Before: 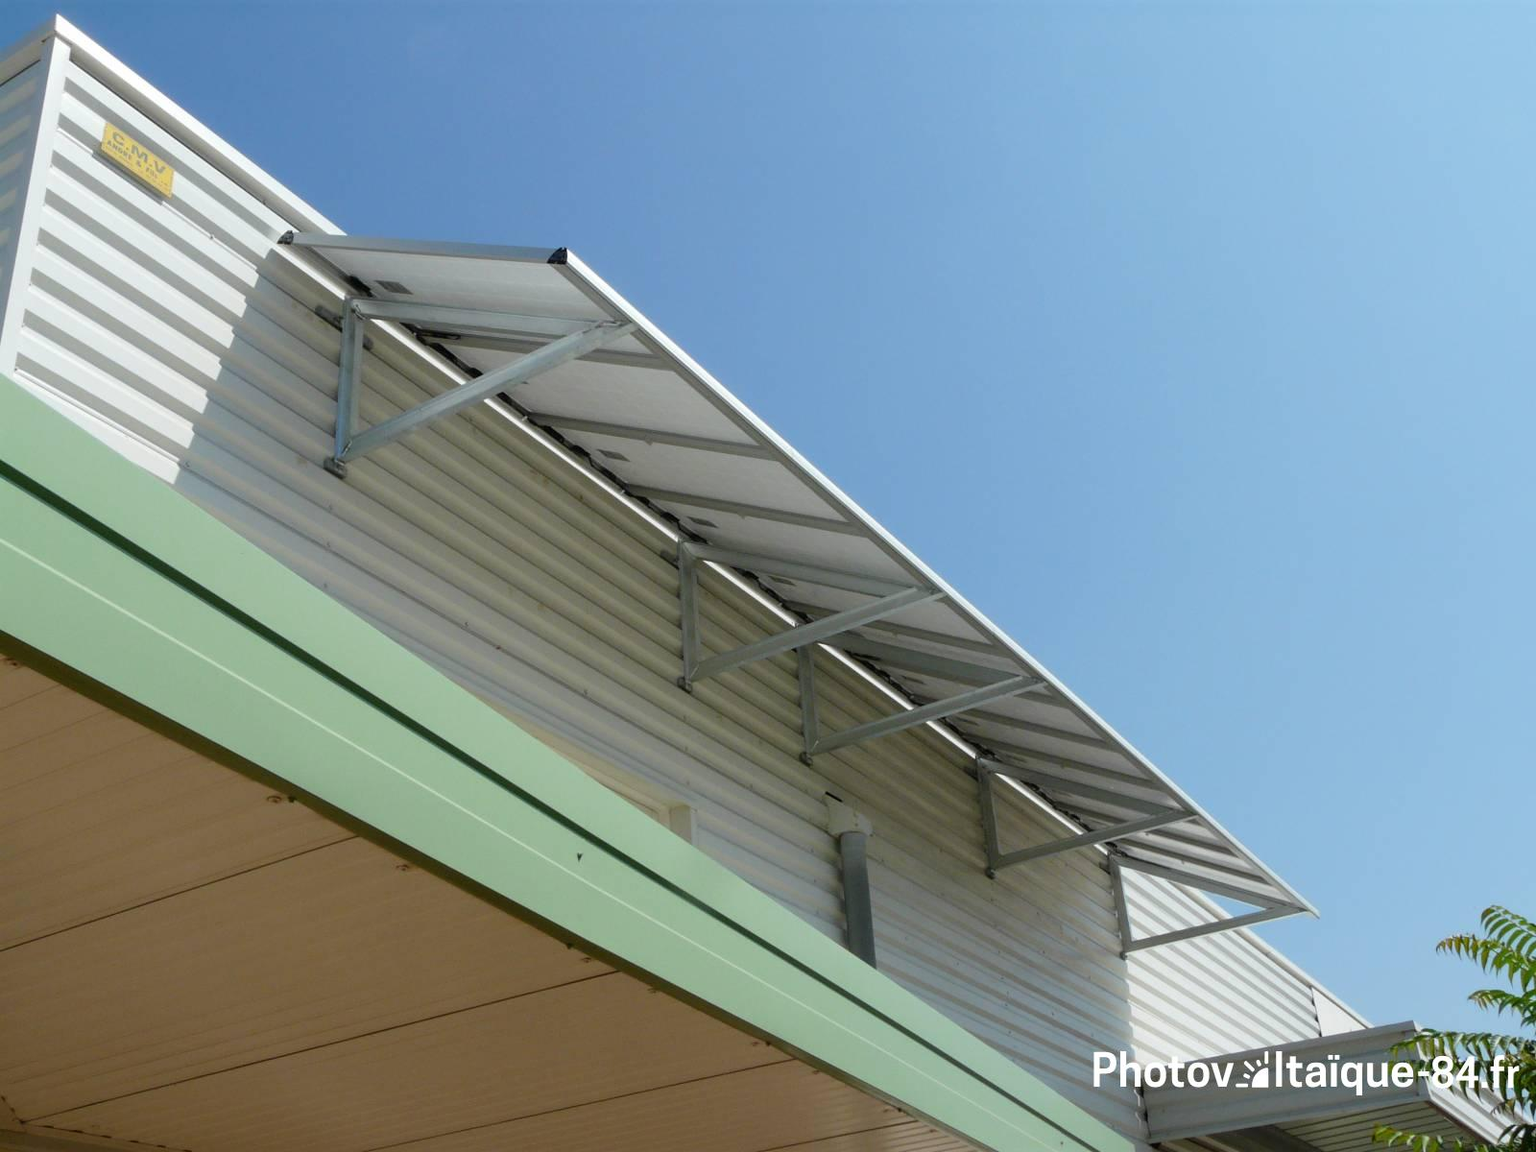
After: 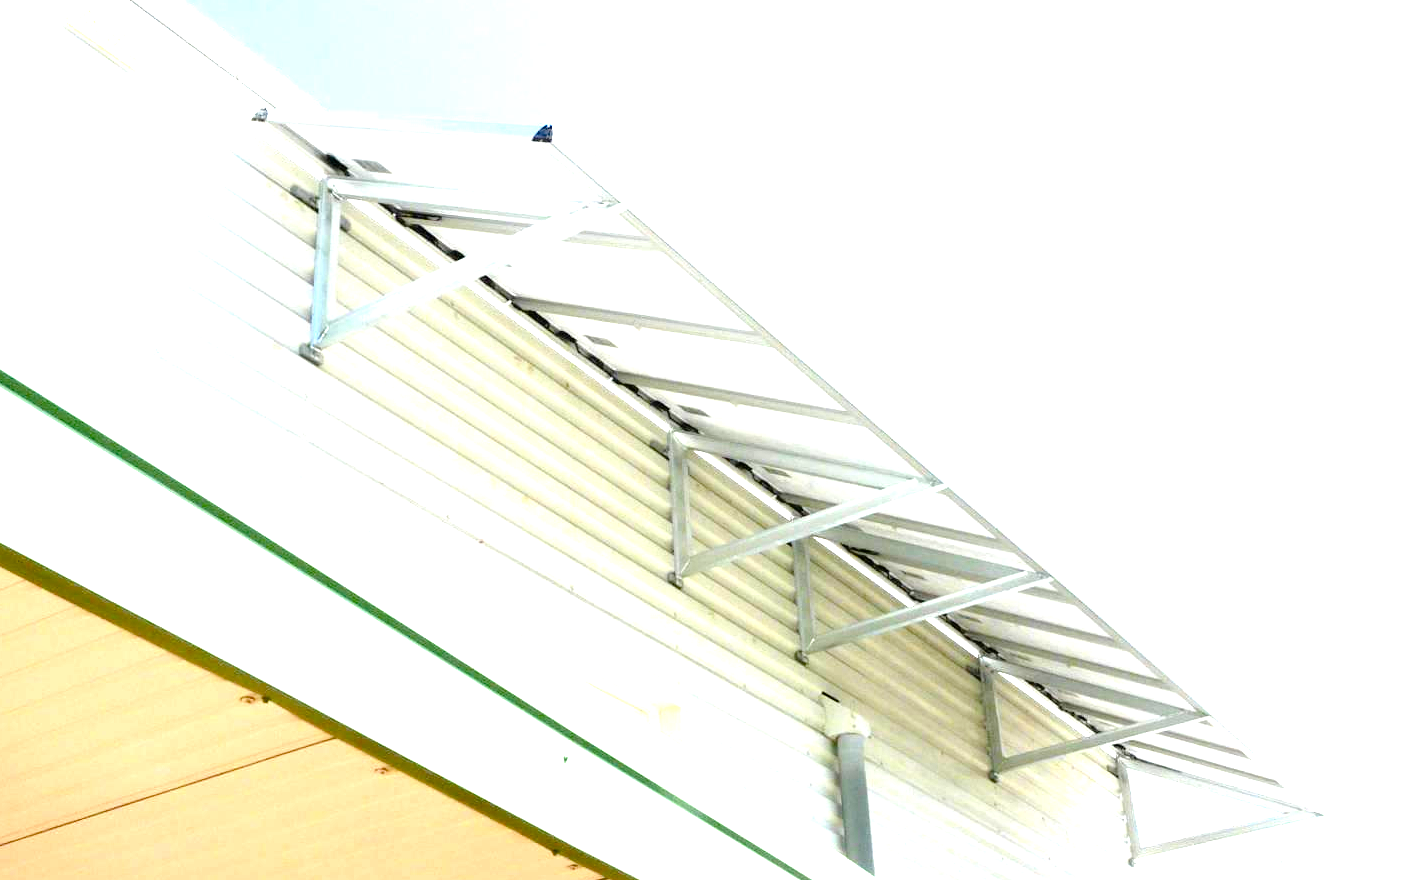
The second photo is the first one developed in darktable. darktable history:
crop and rotate: left 2.399%, top 11.163%, right 9.379%, bottom 15.464%
color balance rgb: perceptual saturation grading › global saturation 20%, perceptual saturation grading › highlights -25.466%, perceptual saturation grading › shadows 24.133%, perceptual brilliance grading › mid-tones 10.997%, perceptual brilliance grading › shadows 15.48%, global vibrance 1.448%, saturation formula JzAzBz (2021)
tone equalizer: -8 EV -1.05 EV, -7 EV -1.04 EV, -6 EV -0.872 EV, -5 EV -0.59 EV, -3 EV 0.609 EV, -2 EV 0.859 EV, -1 EV 1.01 EV, +0 EV 1.06 EV
exposure: black level correction 0.001, exposure 1.636 EV, compensate highlight preservation false
